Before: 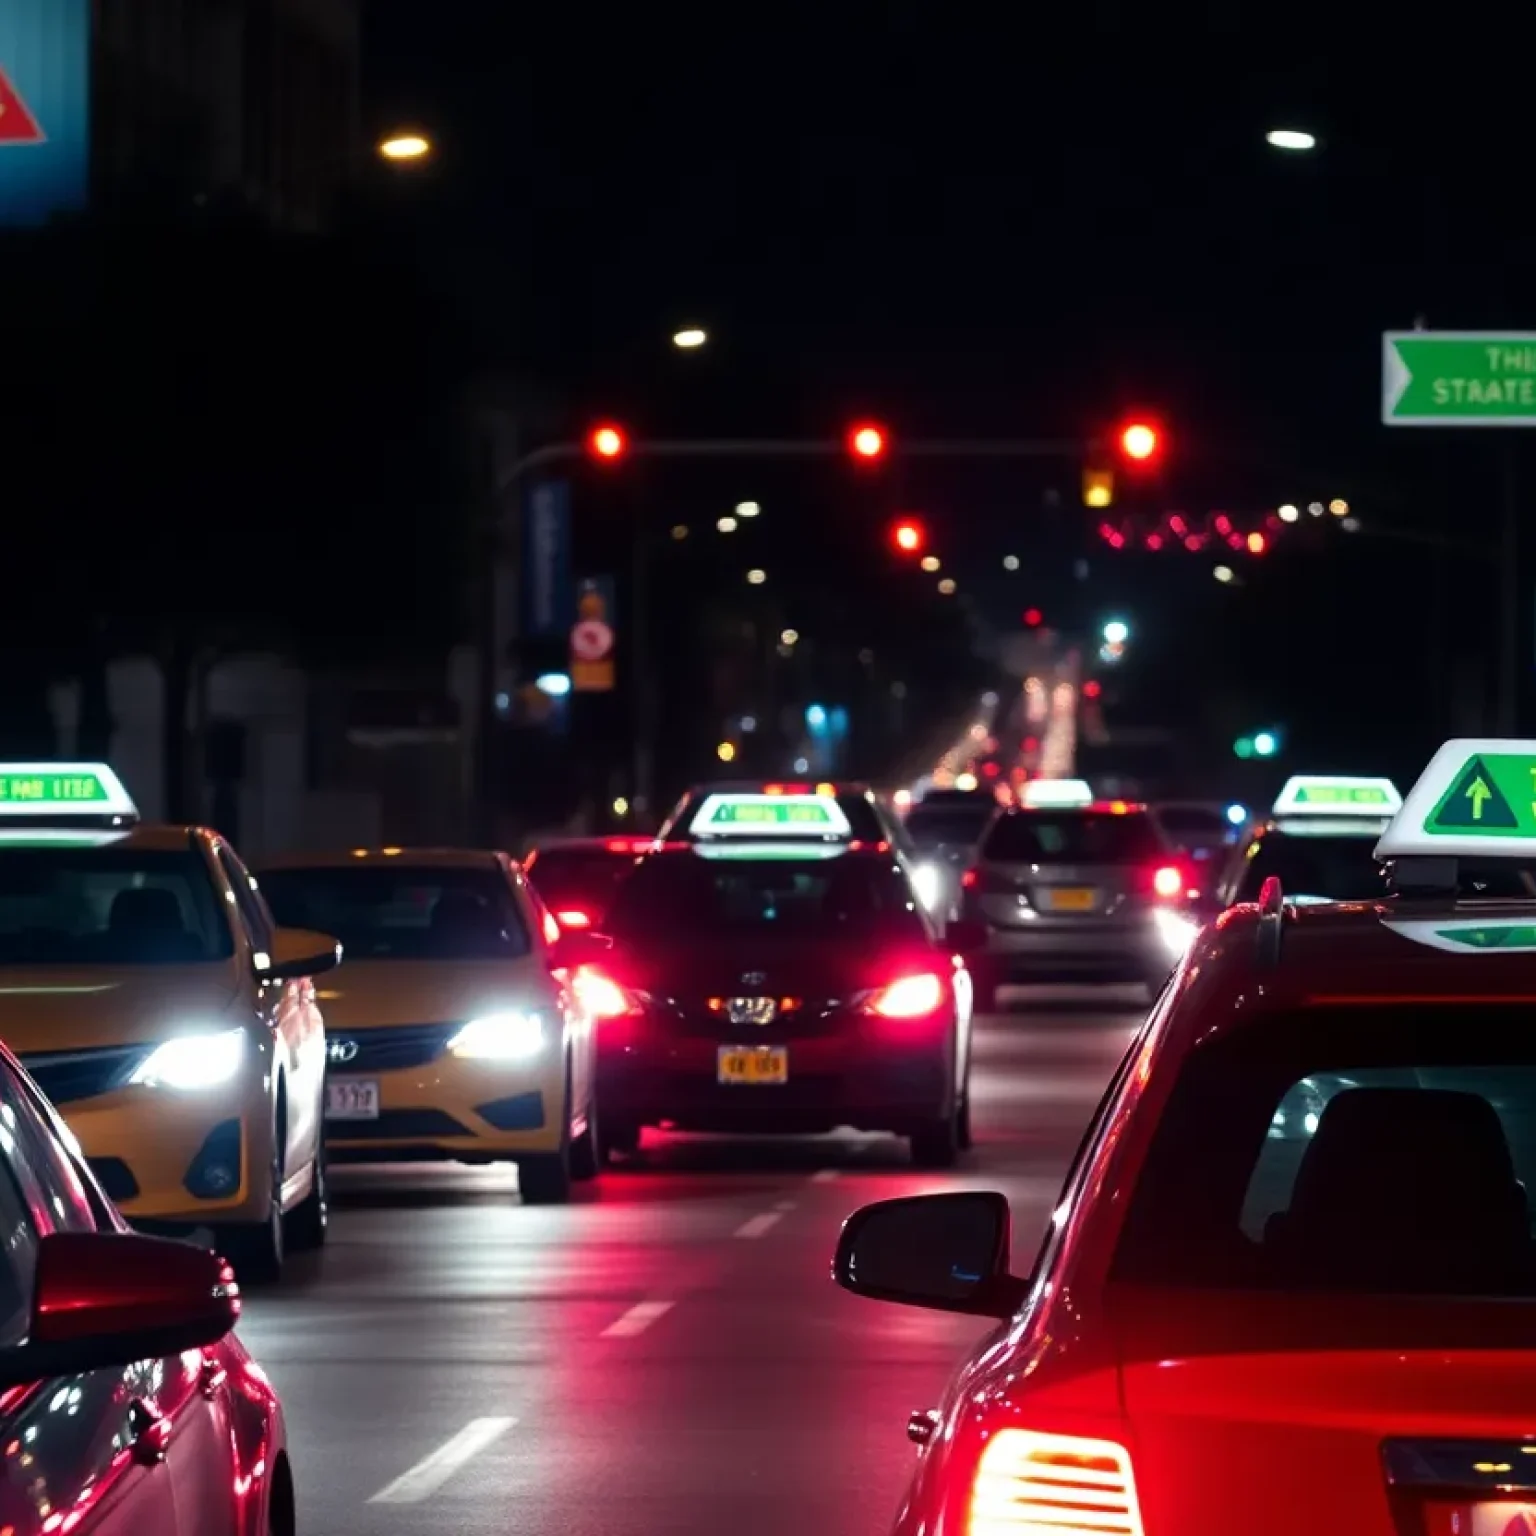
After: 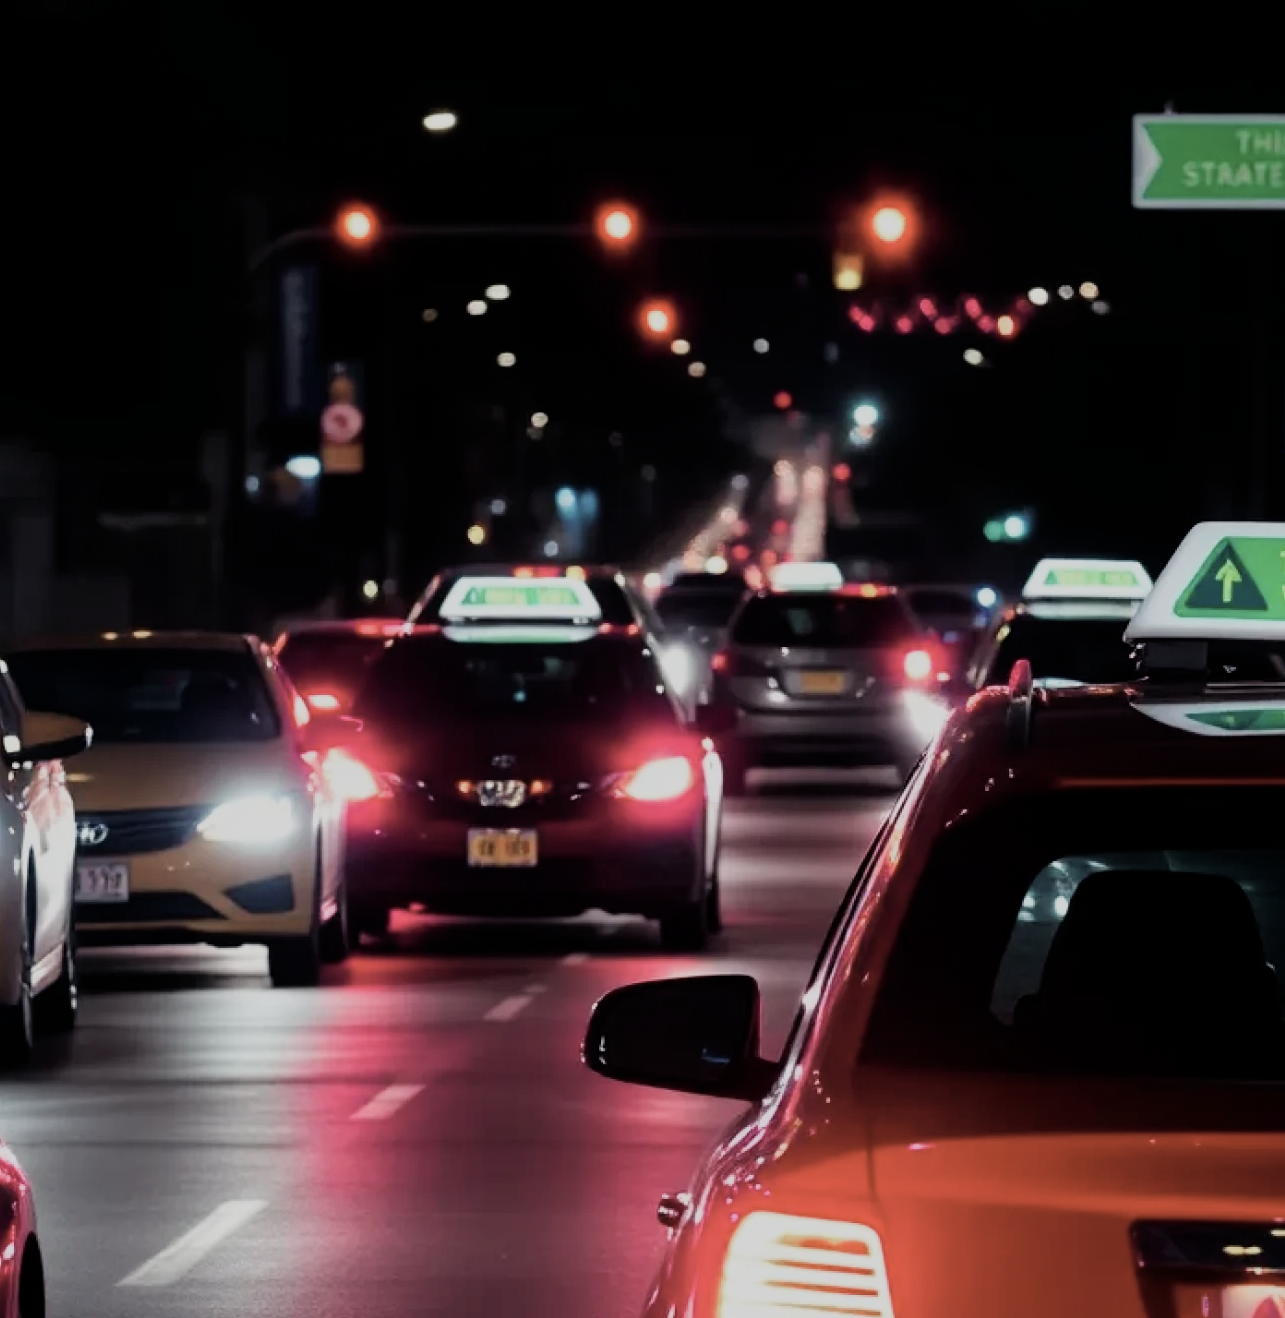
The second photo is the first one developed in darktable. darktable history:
crop: left 16.294%, top 14.143%
filmic rgb: black relative exposure -7.65 EV, white relative exposure 4.56 EV, threshold 3.05 EV, hardness 3.61, iterations of high-quality reconstruction 0, enable highlight reconstruction true
color zones: curves: ch0 [(0, 0.559) (0.153, 0.551) (0.229, 0.5) (0.429, 0.5) (0.571, 0.5) (0.714, 0.5) (0.857, 0.5) (1, 0.559)]; ch1 [(0, 0.417) (0.112, 0.336) (0.213, 0.26) (0.429, 0.34) (0.571, 0.35) (0.683, 0.331) (0.857, 0.344) (1, 0.417)]
